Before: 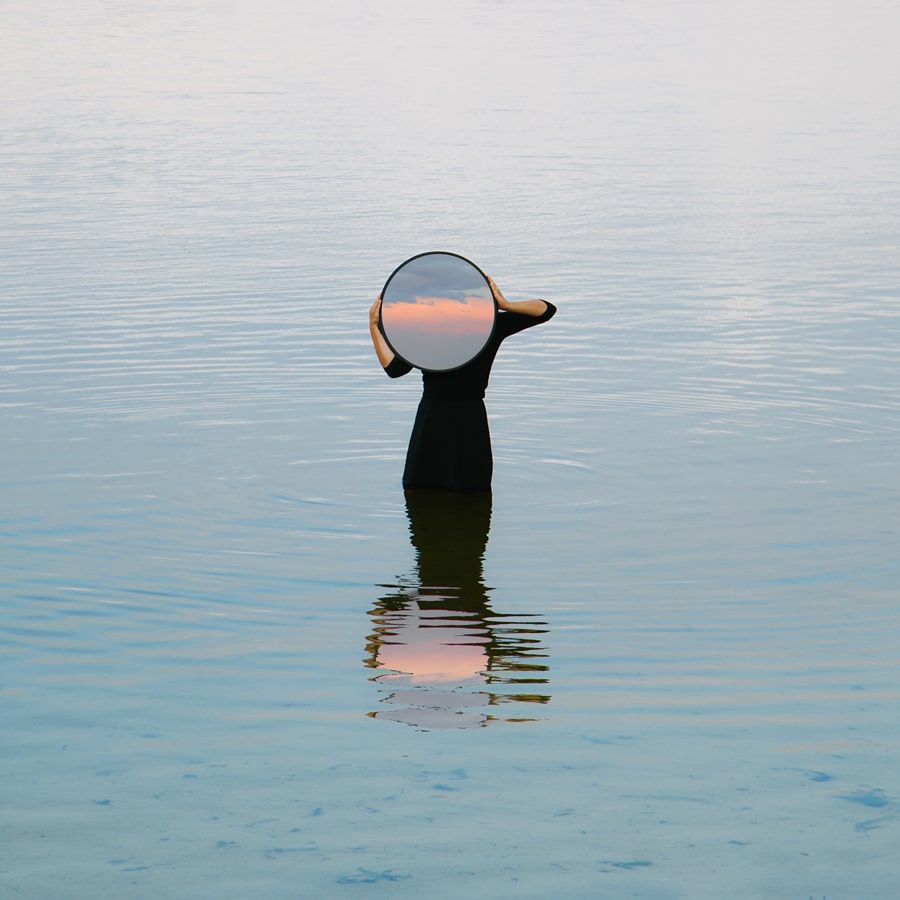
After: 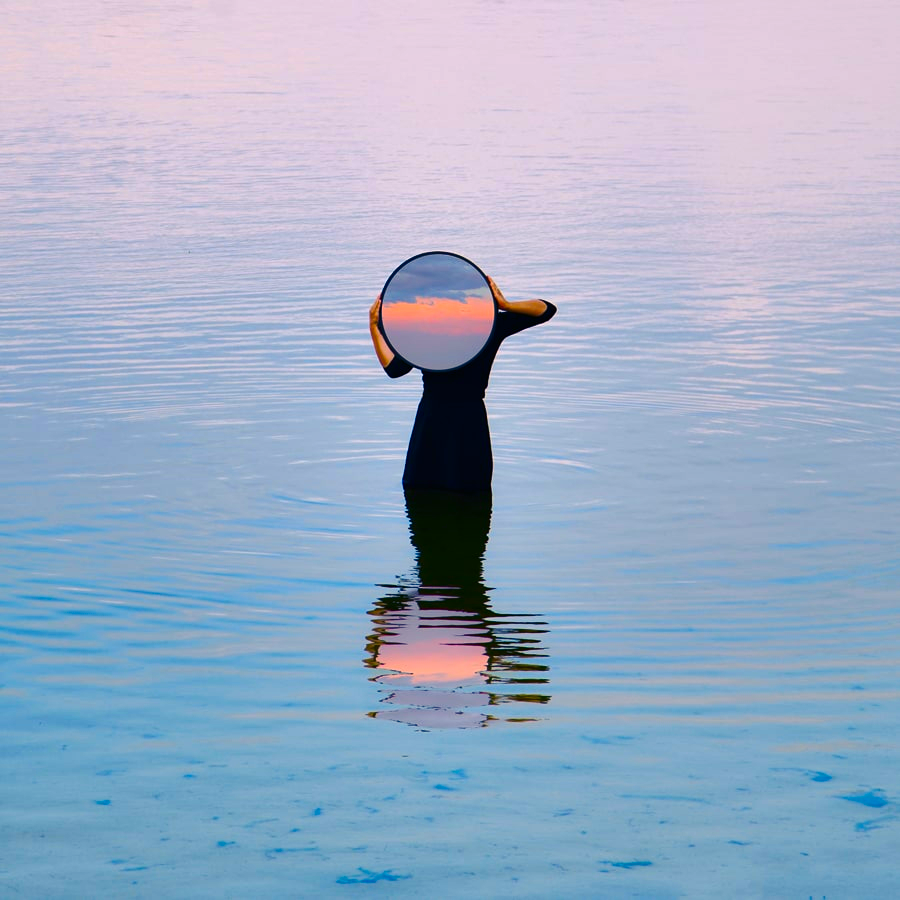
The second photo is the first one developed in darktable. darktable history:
color balance rgb: shadows lift › luminance -28.423%, shadows lift › chroma 14.657%, shadows lift › hue 270.21°, highlights gain › chroma 1.457%, highlights gain › hue 307.37°, perceptual saturation grading › global saturation 30.011%, global vibrance 20%
shadows and highlights: low approximation 0.01, soften with gaussian
contrast brightness saturation: contrast 0.169, saturation 0.326
